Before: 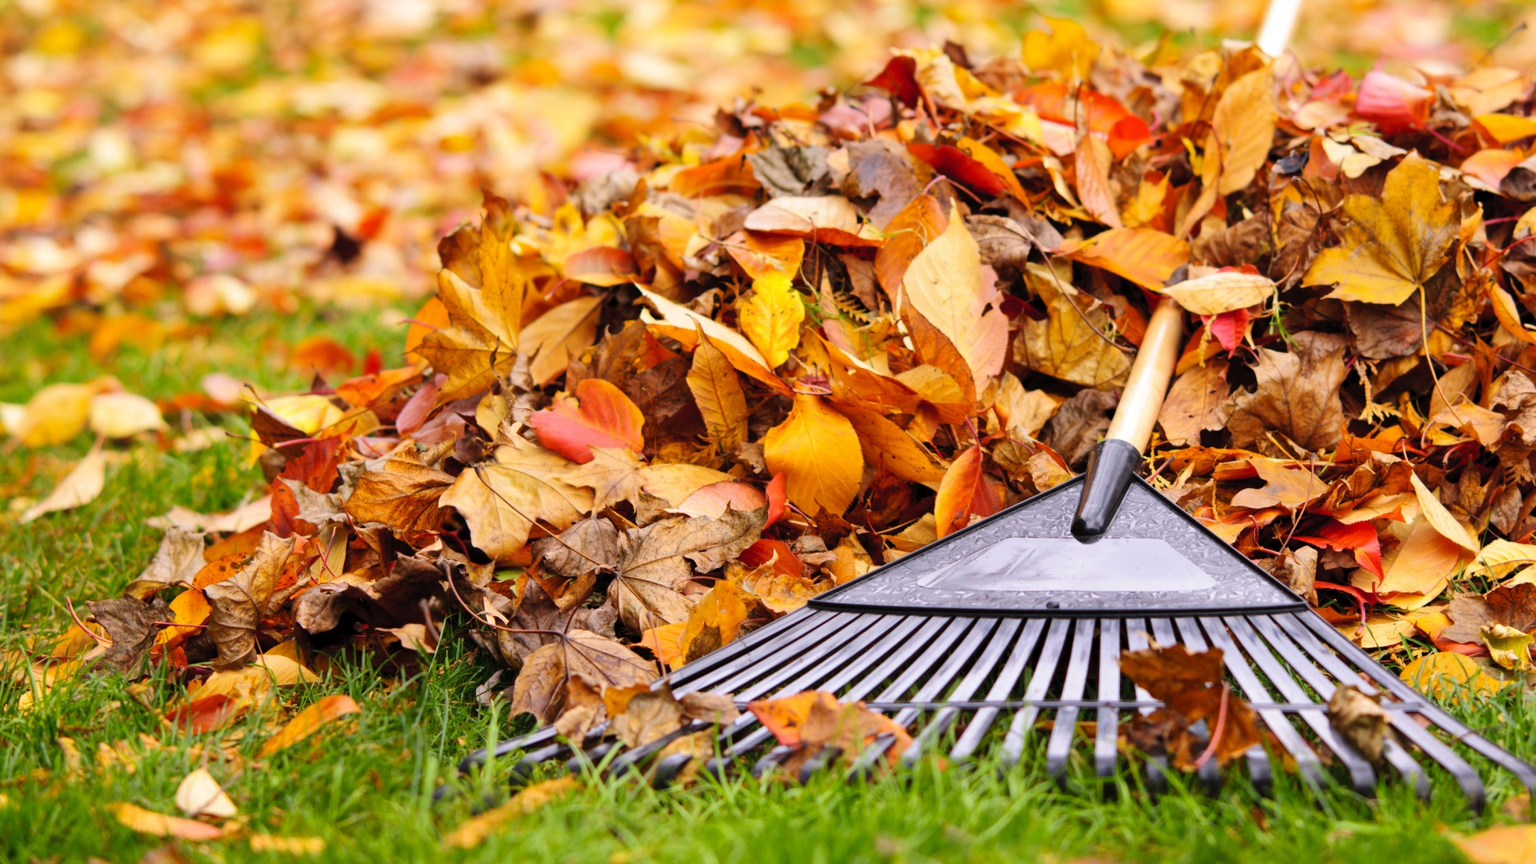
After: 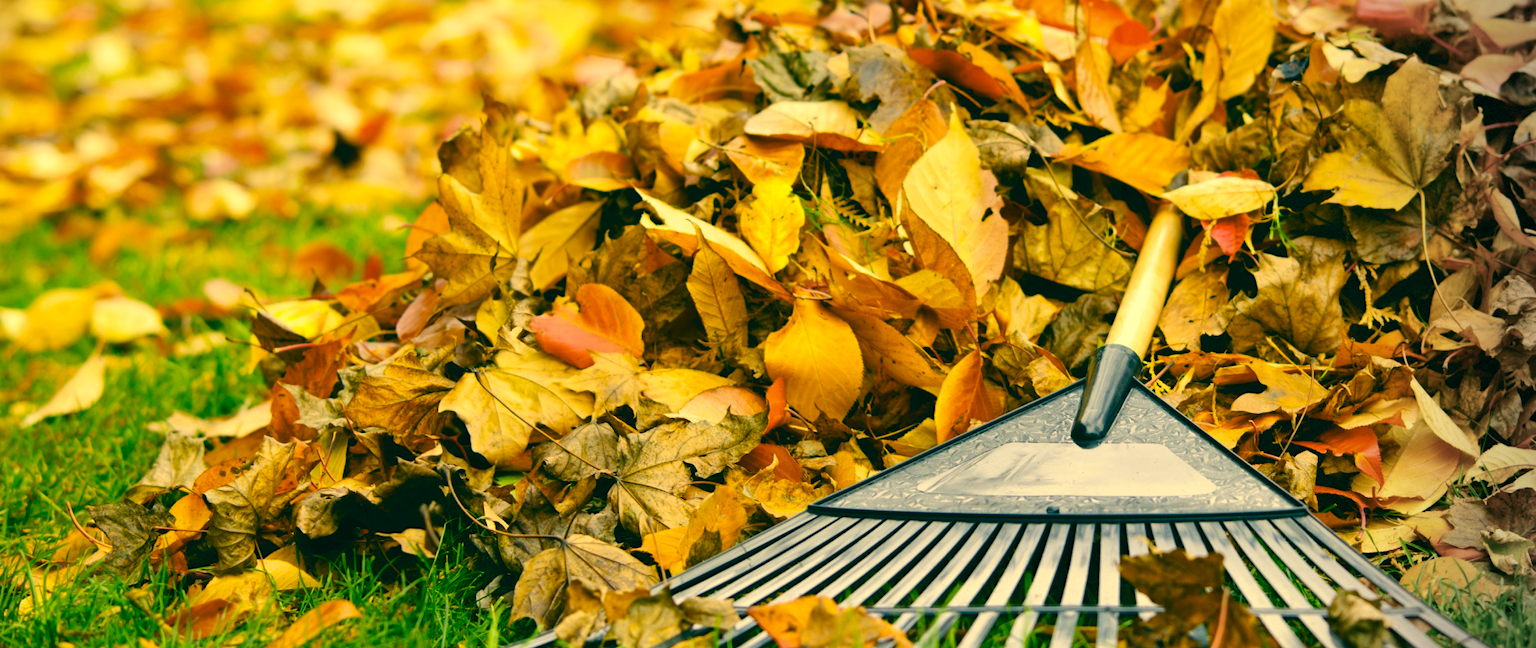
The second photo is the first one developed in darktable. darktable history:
color correction: highlights a* 2.09, highlights b* 33.81, shadows a* -37.29, shadows b* -5.73
color balance rgb: highlights gain › luminance 6.171%, highlights gain › chroma 2.596%, highlights gain › hue 89.18°, perceptual saturation grading › global saturation 13.989%, perceptual saturation grading › highlights -25.389%, perceptual saturation grading › shadows 25.398%, global vibrance 20%
vignetting: center (-0.148, 0.01), dithering 8-bit output, unbound false
crop: top 11.056%, bottom 13.943%
